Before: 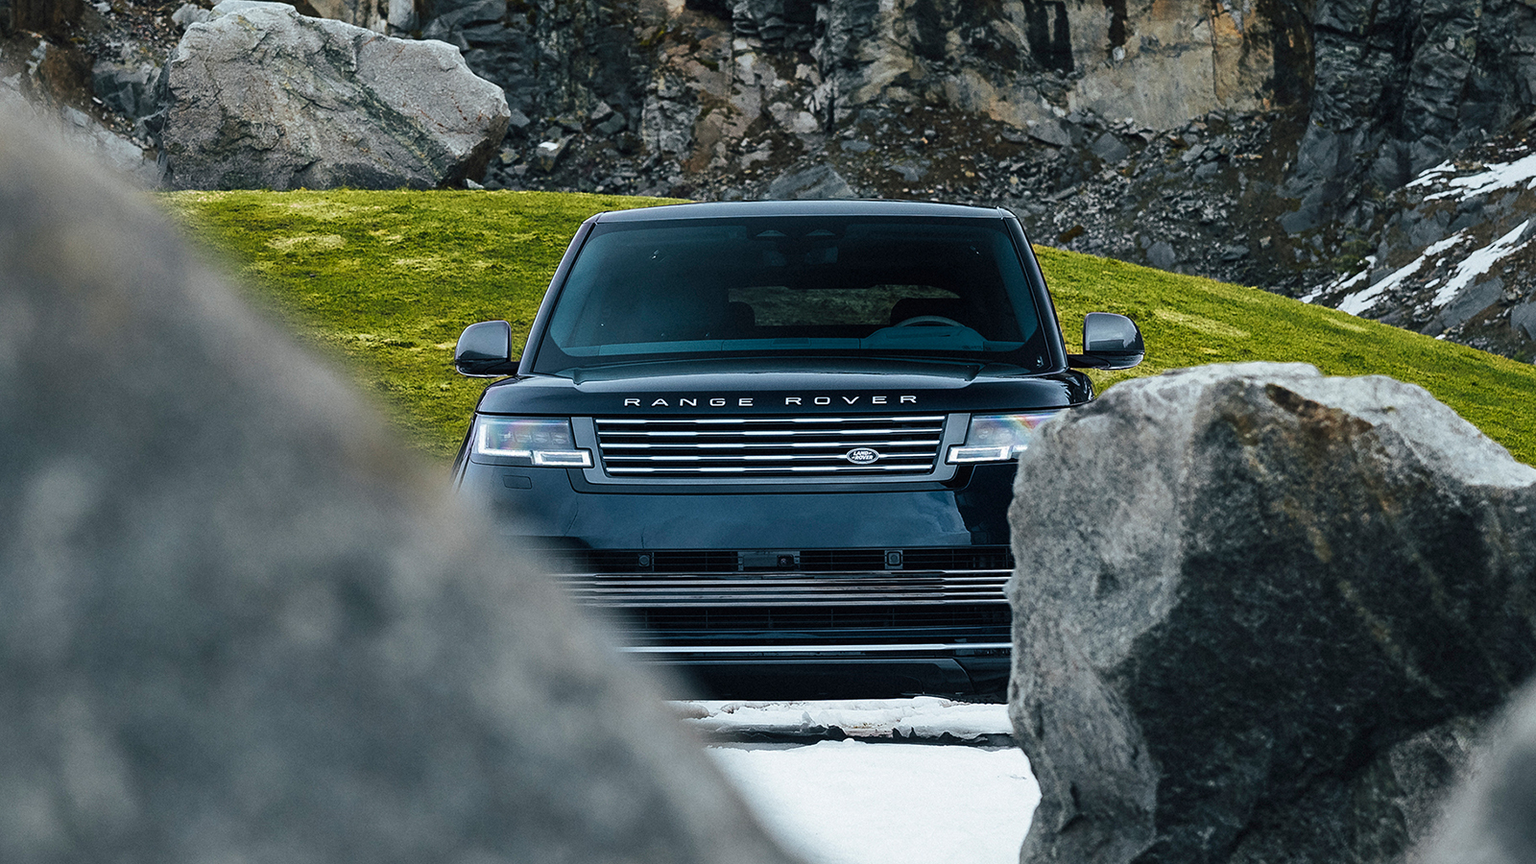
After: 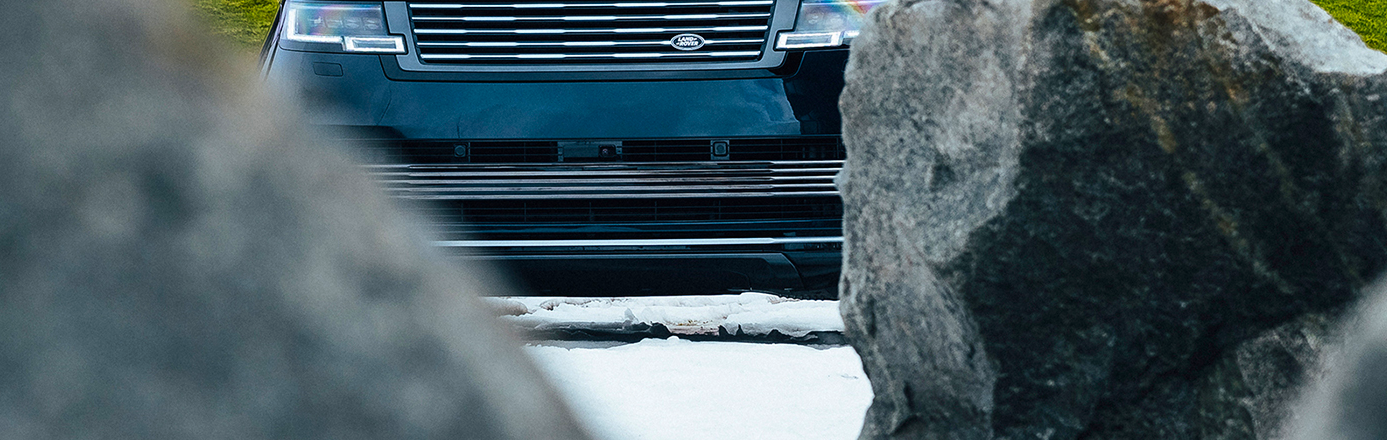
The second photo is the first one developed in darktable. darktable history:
crop and rotate: left 13.306%, top 48.129%, bottom 2.928%
contrast brightness saturation: contrast 0.09, saturation 0.28
shadows and highlights: radius 334.93, shadows 63.48, highlights 6.06, compress 87.7%, highlights color adjustment 39.73%, soften with gaussian
